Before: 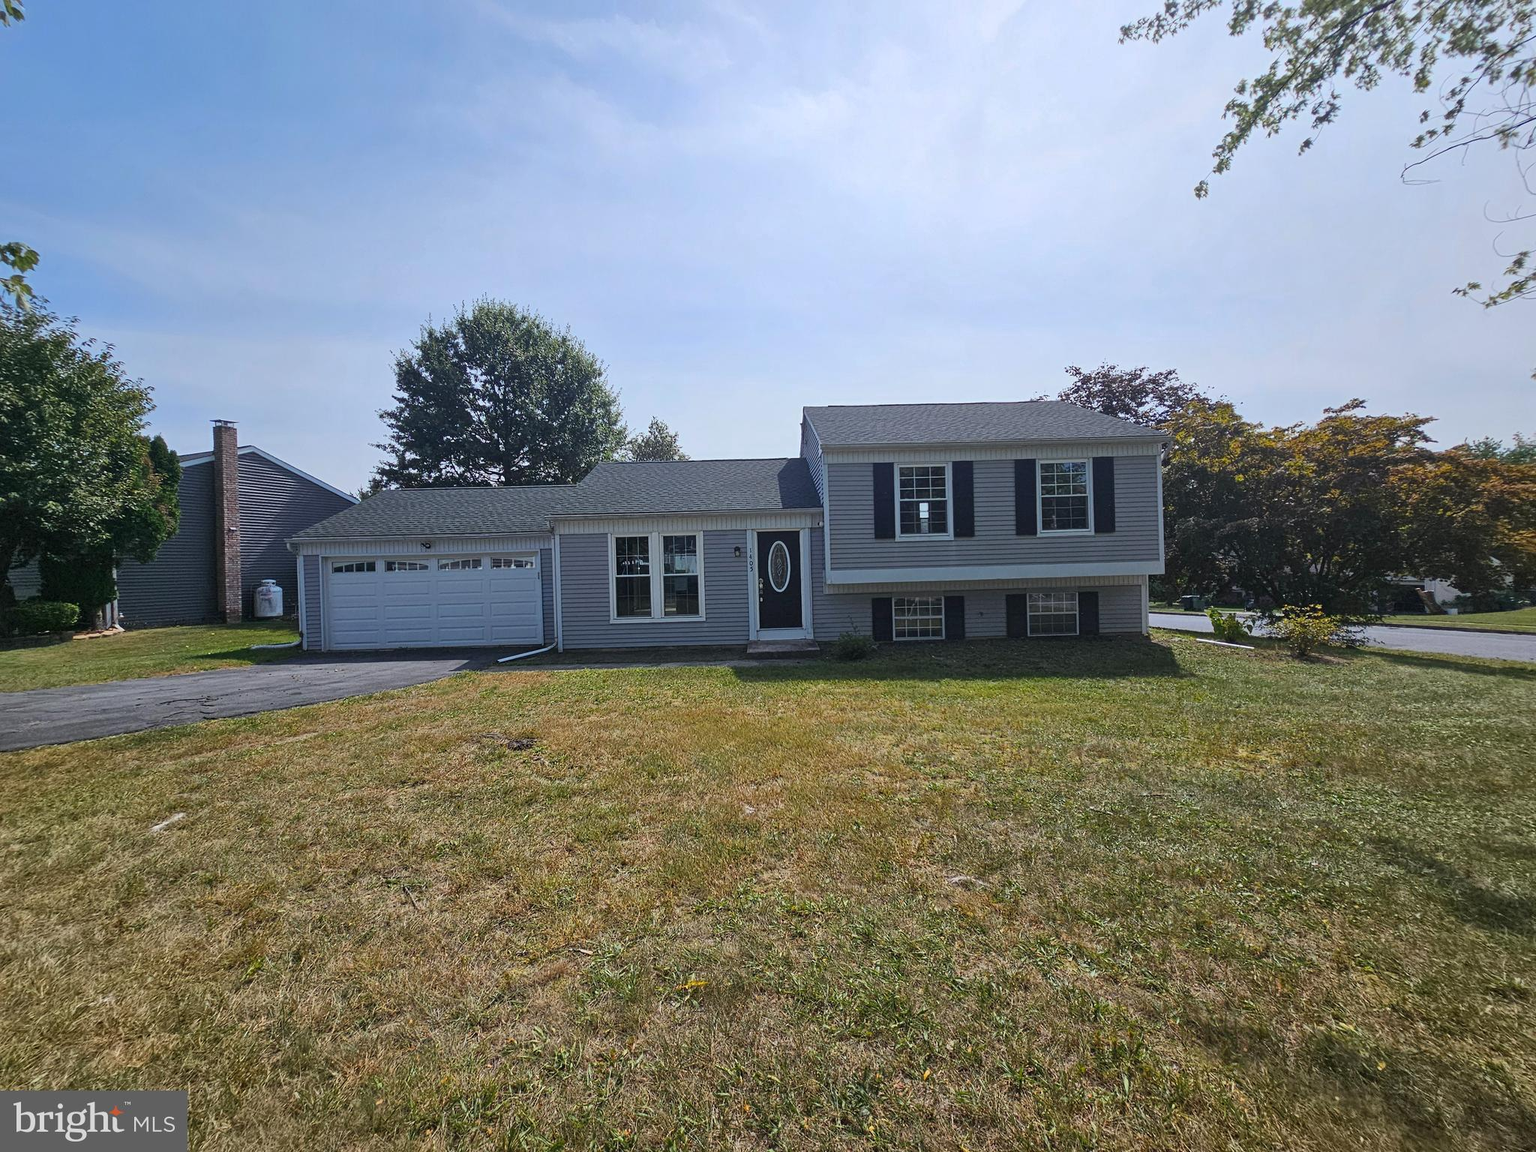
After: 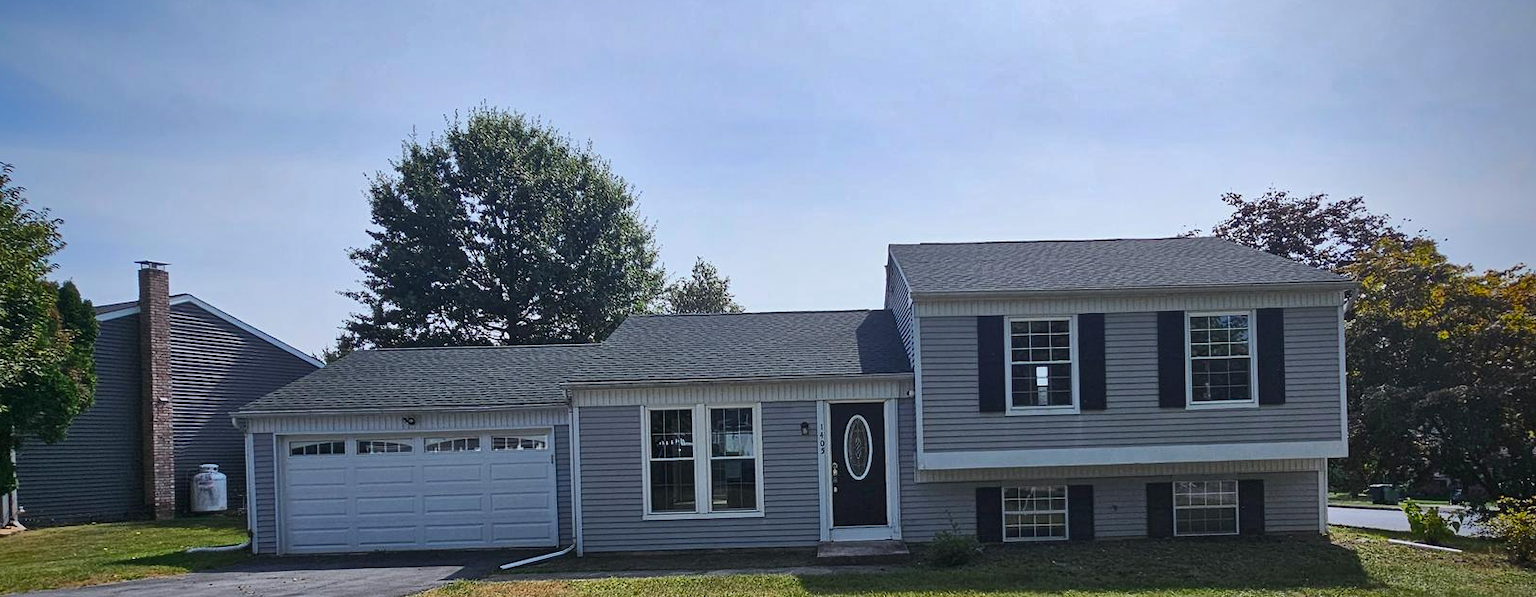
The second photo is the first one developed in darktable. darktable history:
shadows and highlights: soften with gaussian
crop: left 6.817%, top 18.654%, right 14.505%, bottom 40.512%
tone curve: curves: ch0 [(0, 0) (0.339, 0.306) (0.687, 0.706) (1, 1)], color space Lab, independent channels, preserve colors none
vignetting: fall-off start 72.88%, saturation 0.376, center (-0.029, 0.237)
